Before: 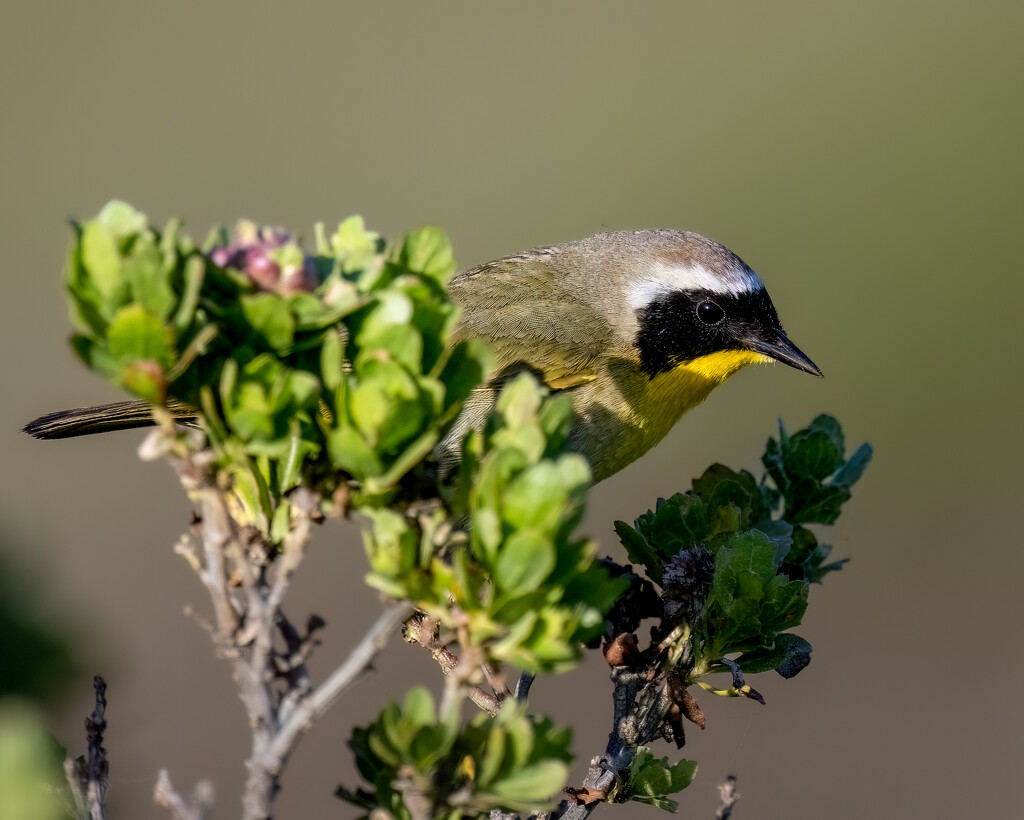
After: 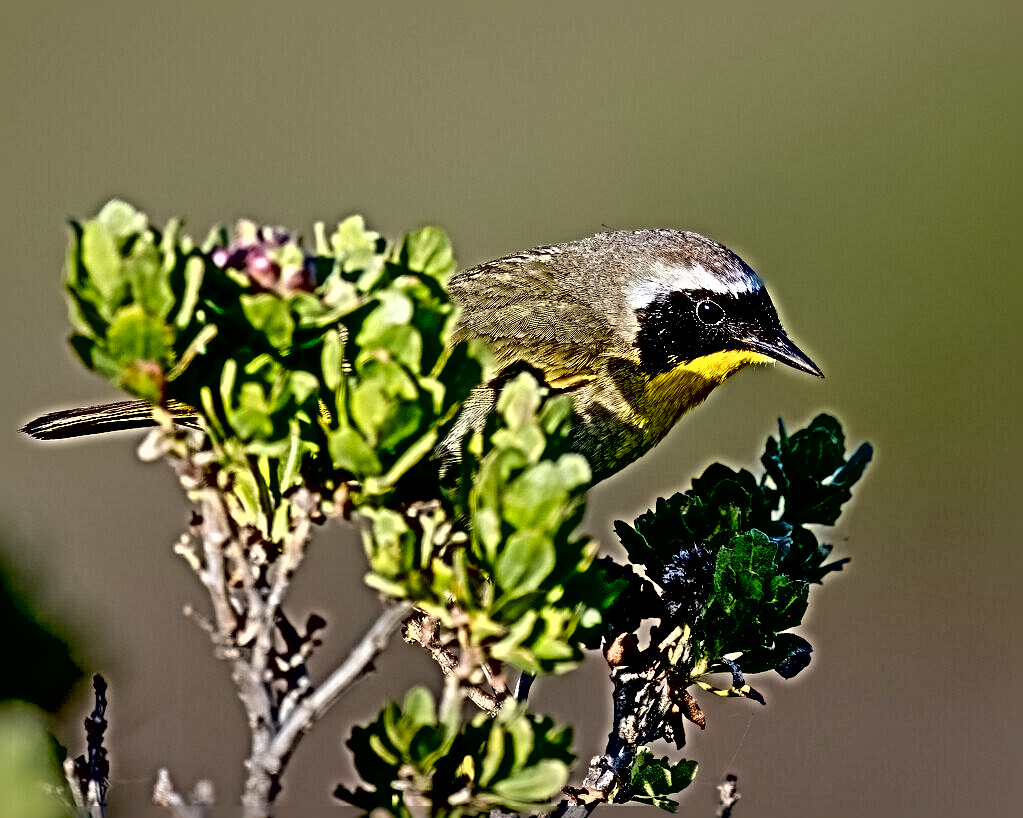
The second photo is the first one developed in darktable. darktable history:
sharpen: radius 6.3, amount 1.8, threshold 0
exposure: black level correction 0.029, exposure -0.073 EV, compensate highlight preservation false
crop: top 0.05%, bottom 0.098%
shadows and highlights: low approximation 0.01, soften with gaussian
